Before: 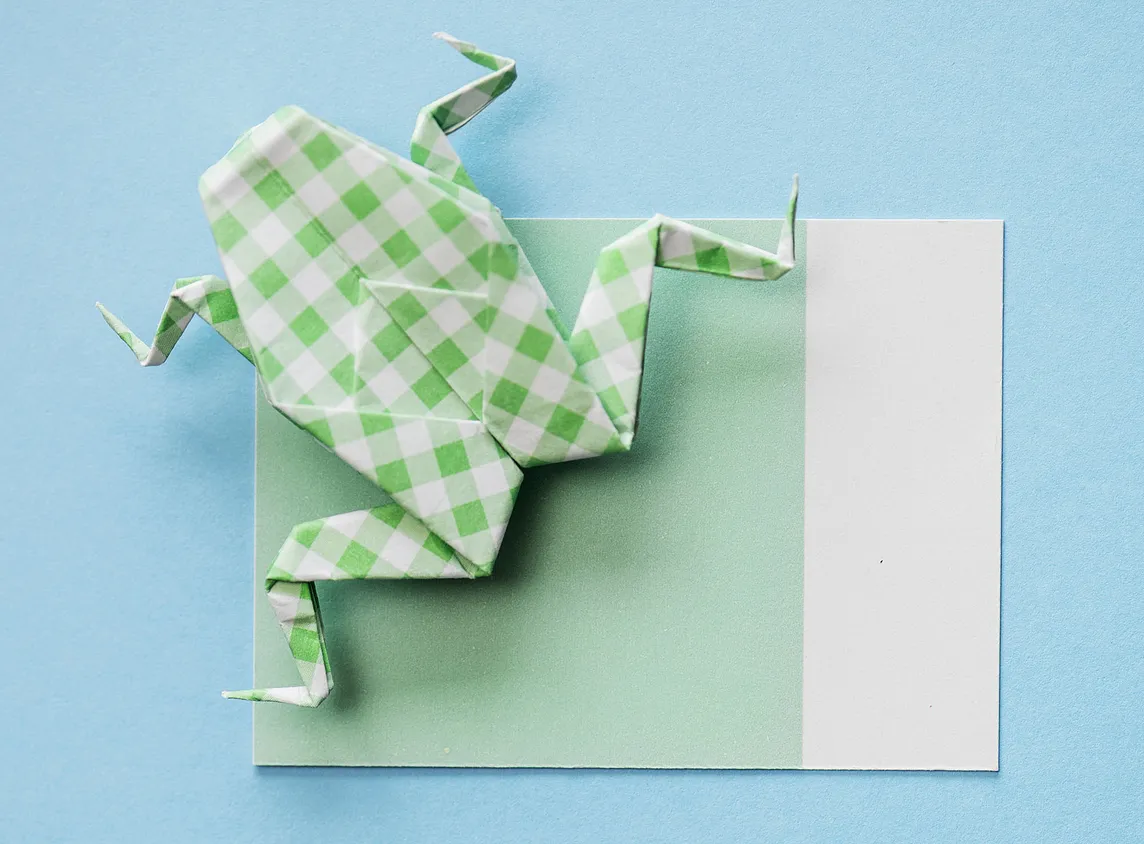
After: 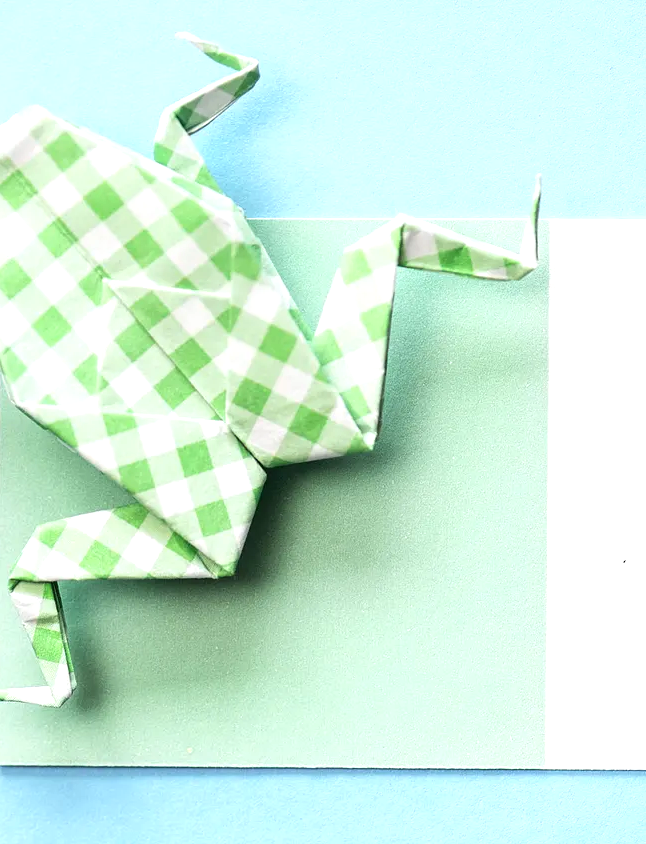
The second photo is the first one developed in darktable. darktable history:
shadows and highlights: shadows 31.2, highlights 1, shadows color adjustment 99.17%, highlights color adjustment 0.563%, soften with gaussian
exposure: black level correction 0, exposure 0.702 EV, compensate highlight preservation false
crop and rotate: left 22.482%, right 21.04%
